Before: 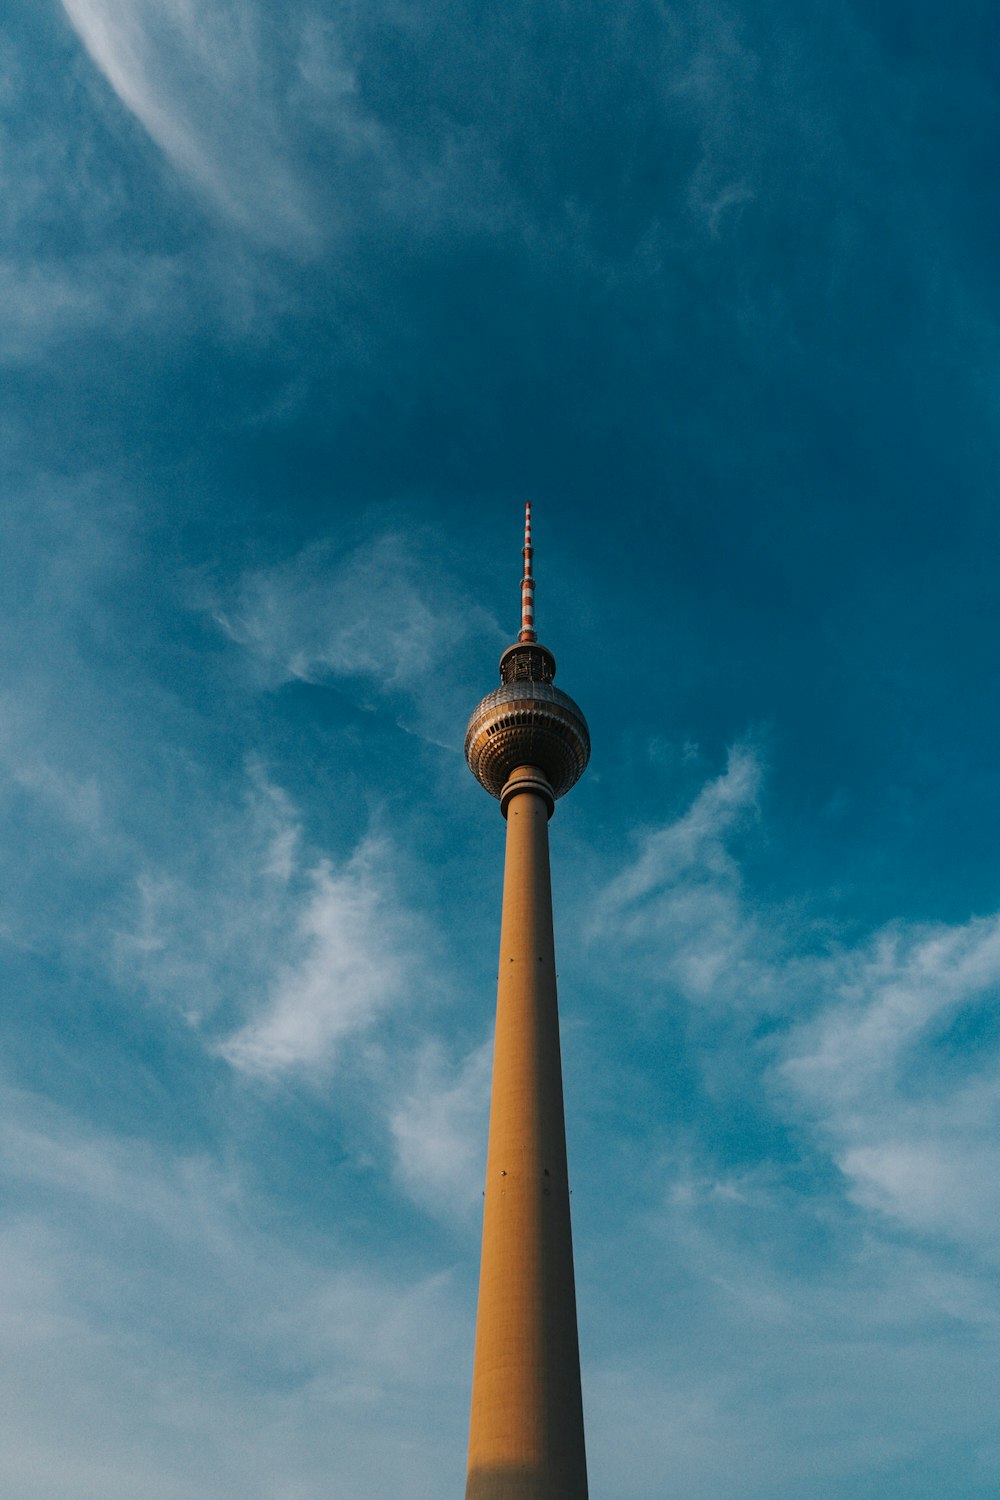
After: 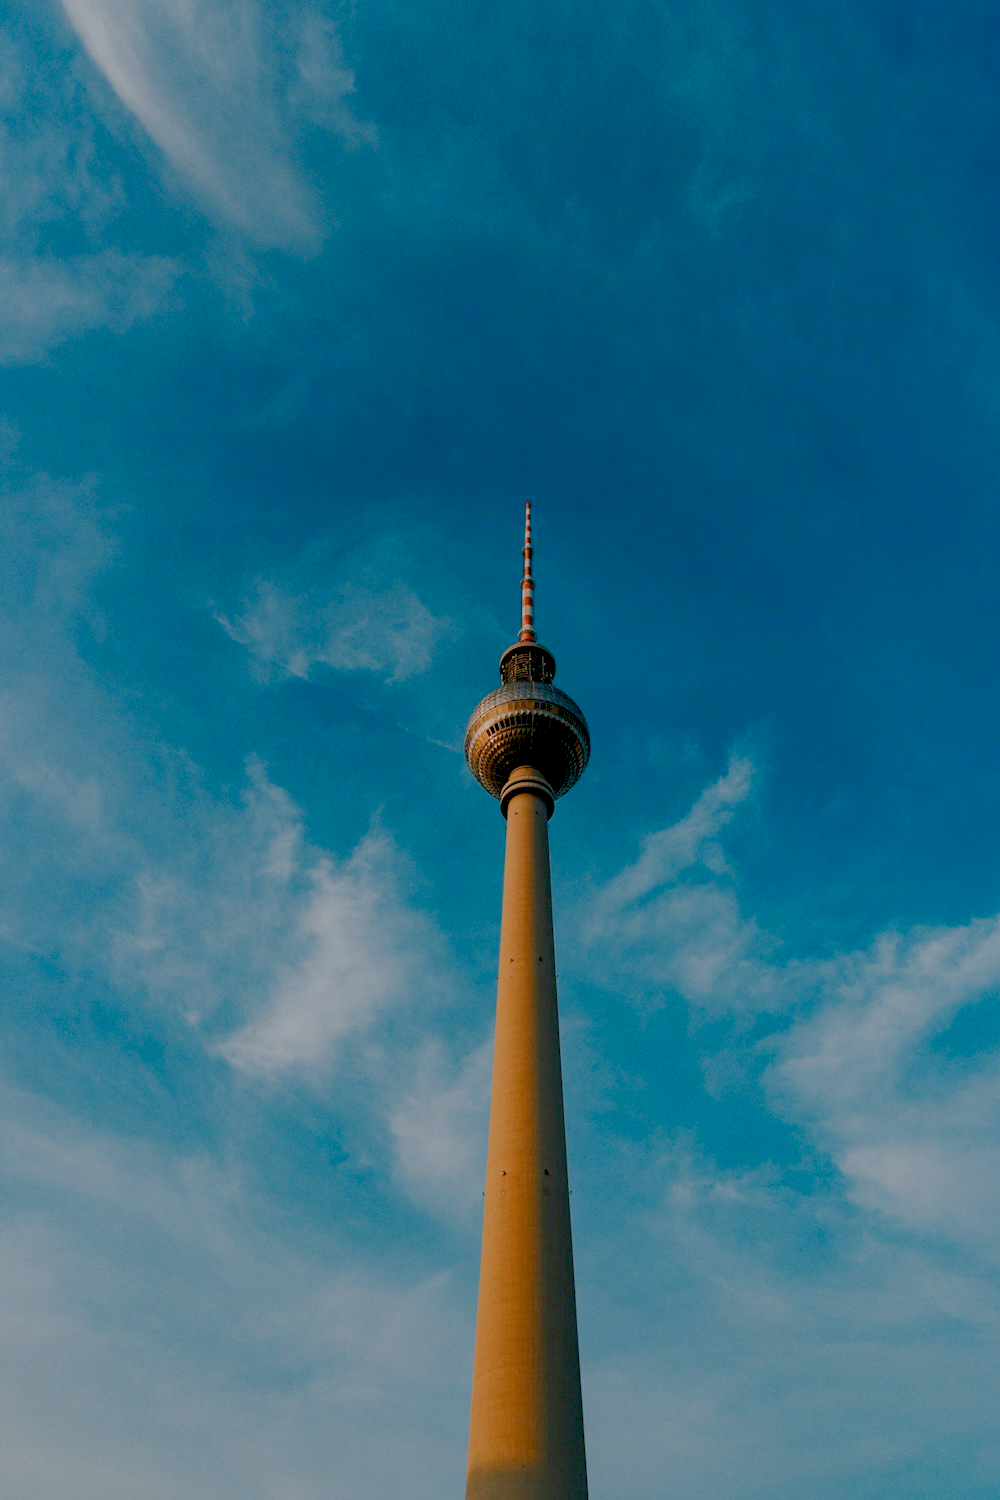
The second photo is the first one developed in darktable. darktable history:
color balance rgb: shadows lift › chroma 1%, shadows lift › hue 113°, highlights gain › chroma 0.2%, highlights gain › hue 333°, perceptual saturation grading › global saturation 20%, perceptual saturation grading › highlights -50%, perceptual saturation grading › shadows 25%, contrast -30%
exposure: black level correction 0.009, exposure 0.014 EV, compensate highlight preservation false
